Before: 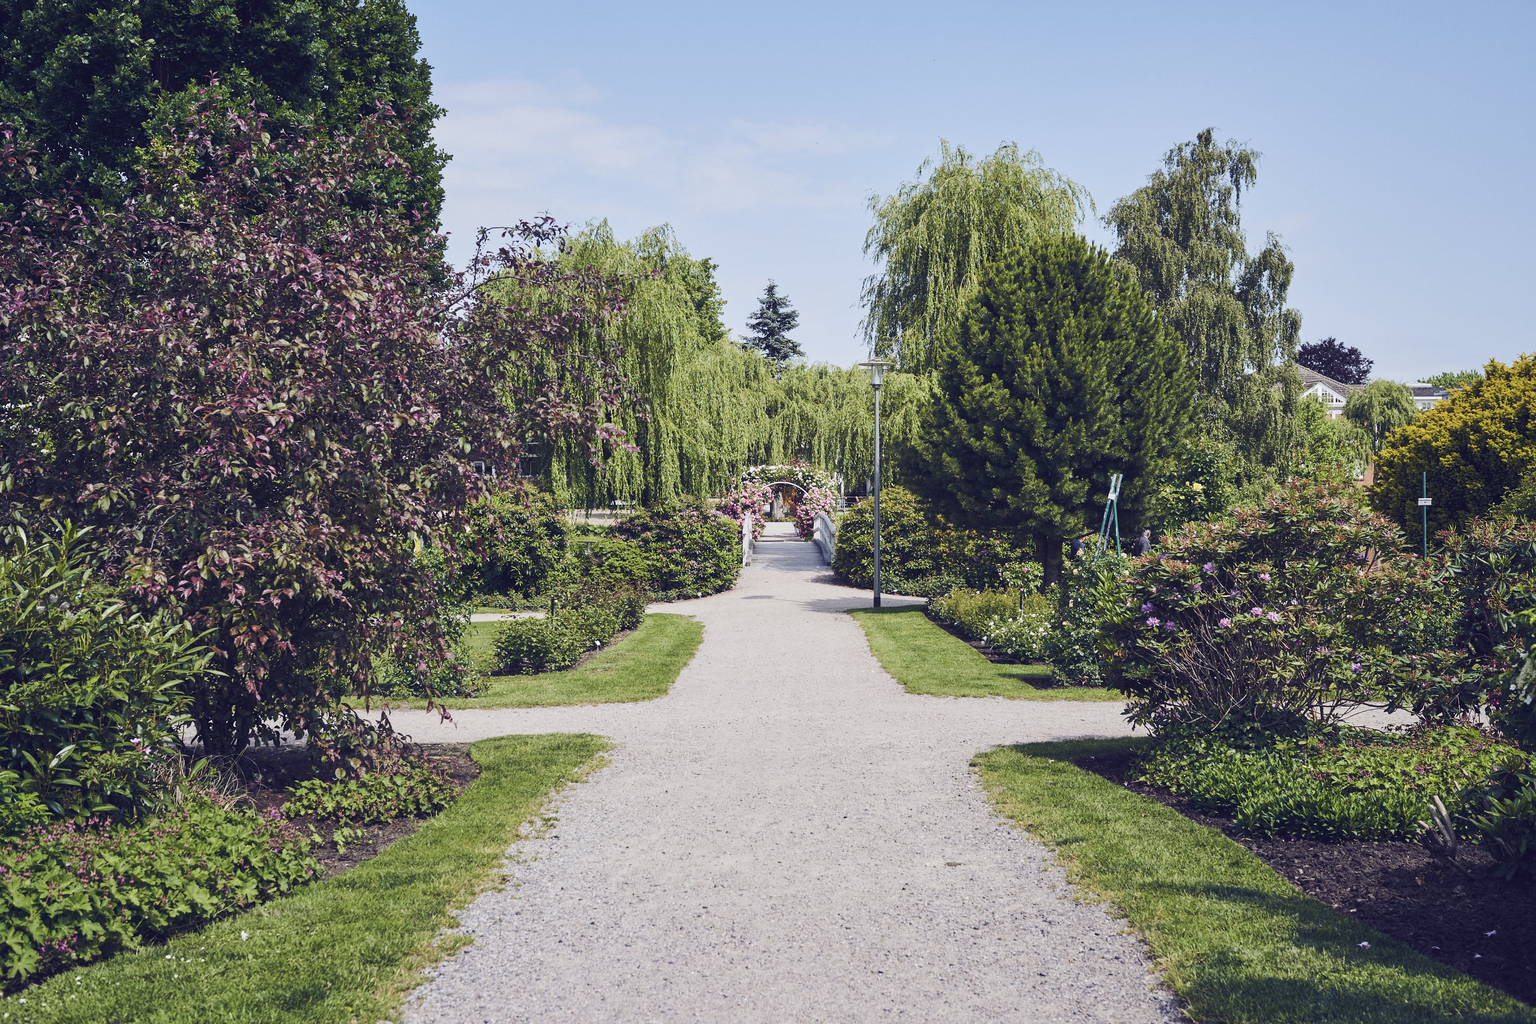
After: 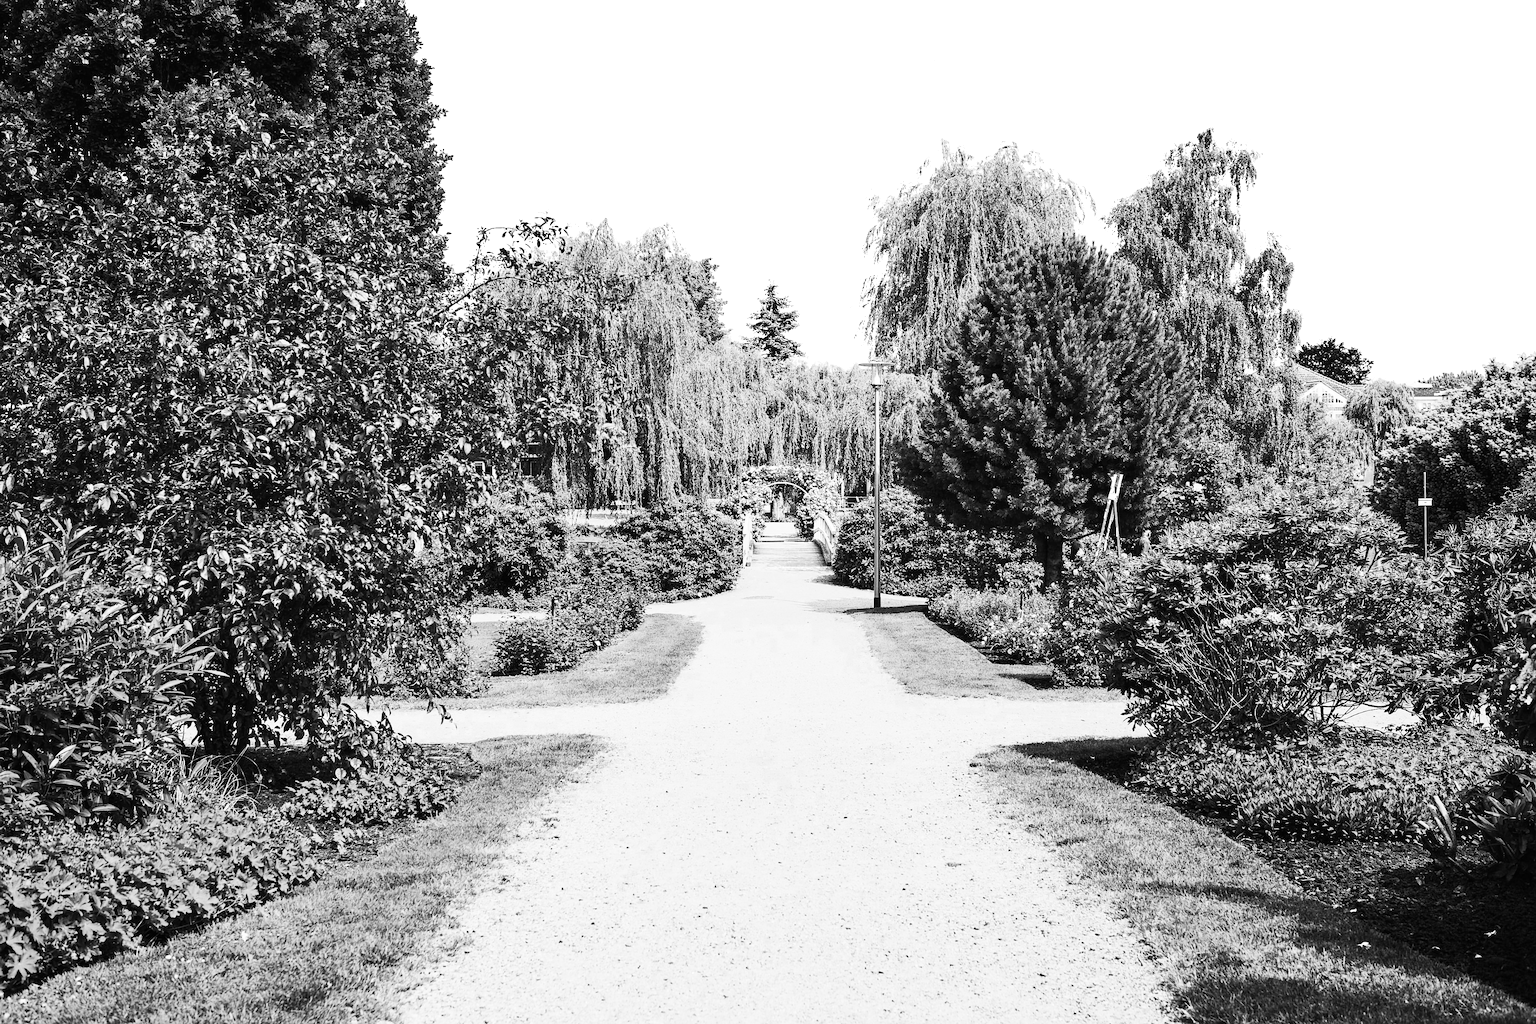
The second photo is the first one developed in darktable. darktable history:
color balance rgb: shadows lift › chroma 1%, shadows lift › hue 113°, highlights gain › chroma 0.2%, highlights gain › hue 333°, perceptual saturation grading › global saturation 20%, perceptual saturation grading › highlights -25%, perceptual saturation grading › shadows 25%, contrast -10%
color zones: curves: ch0 [(0, 0.5) (0.125, 0.4) (0.25, 0.5) (0.375, 0.4) (0.5, 0.4) (0.625, 0.6) (0.75, 0.6) (0.875, 0.5)]; ch1 [(0, 0.4) (0.125, 0.5) (0.25, 0.4) (0.375, 0.4) (0.5, 0.4) (0.625, 0.4) (0.75, 0.5) (0.875, 0.4)]; ch2 [(0, 0.6) (0.125, 0.5) (0.25, 0.5) (0.375, 0.6) (0.5, 0.6) (0.625, 0.5) (0.75, 0.5) (0.875, 0.5)]
denoise (profiled): strength 1.2, preserve shadows 0, a [-1, 0, 0], y [[0.5 ×7] ×4, [0 ×7], [0.5 ×7]], compensate highlight preservation false
monochrome: on, module defaults
rgb curve: curves: ch0 [(0, 0) (0.21, 0.15) (0.24, 0.21) (0.5, 0.75) (0.75, 0.96) (0.89, 0.99) (1, 1)]; ch1 [(0, 0.02) (0.21, 0.13) (0.25, 0.2) (0.5, 0.67) (0.75, 0.9) (0.89, 0.97) (1, 1)]; ch2 [(0, 0.02) (0.21, 0.13) (0.25, 0.2) (0.5, 0.67) (0.75, 0.9) (0.89, 0.97) (1, 1)], compensate middle gray true
sharpen: amount 0.2
contrast equalizer: octaves 7, y [[0.6 ×6], [0.55 ×6], [0 ×6], [0 ×6], [0 ×6]], mix 0.15
